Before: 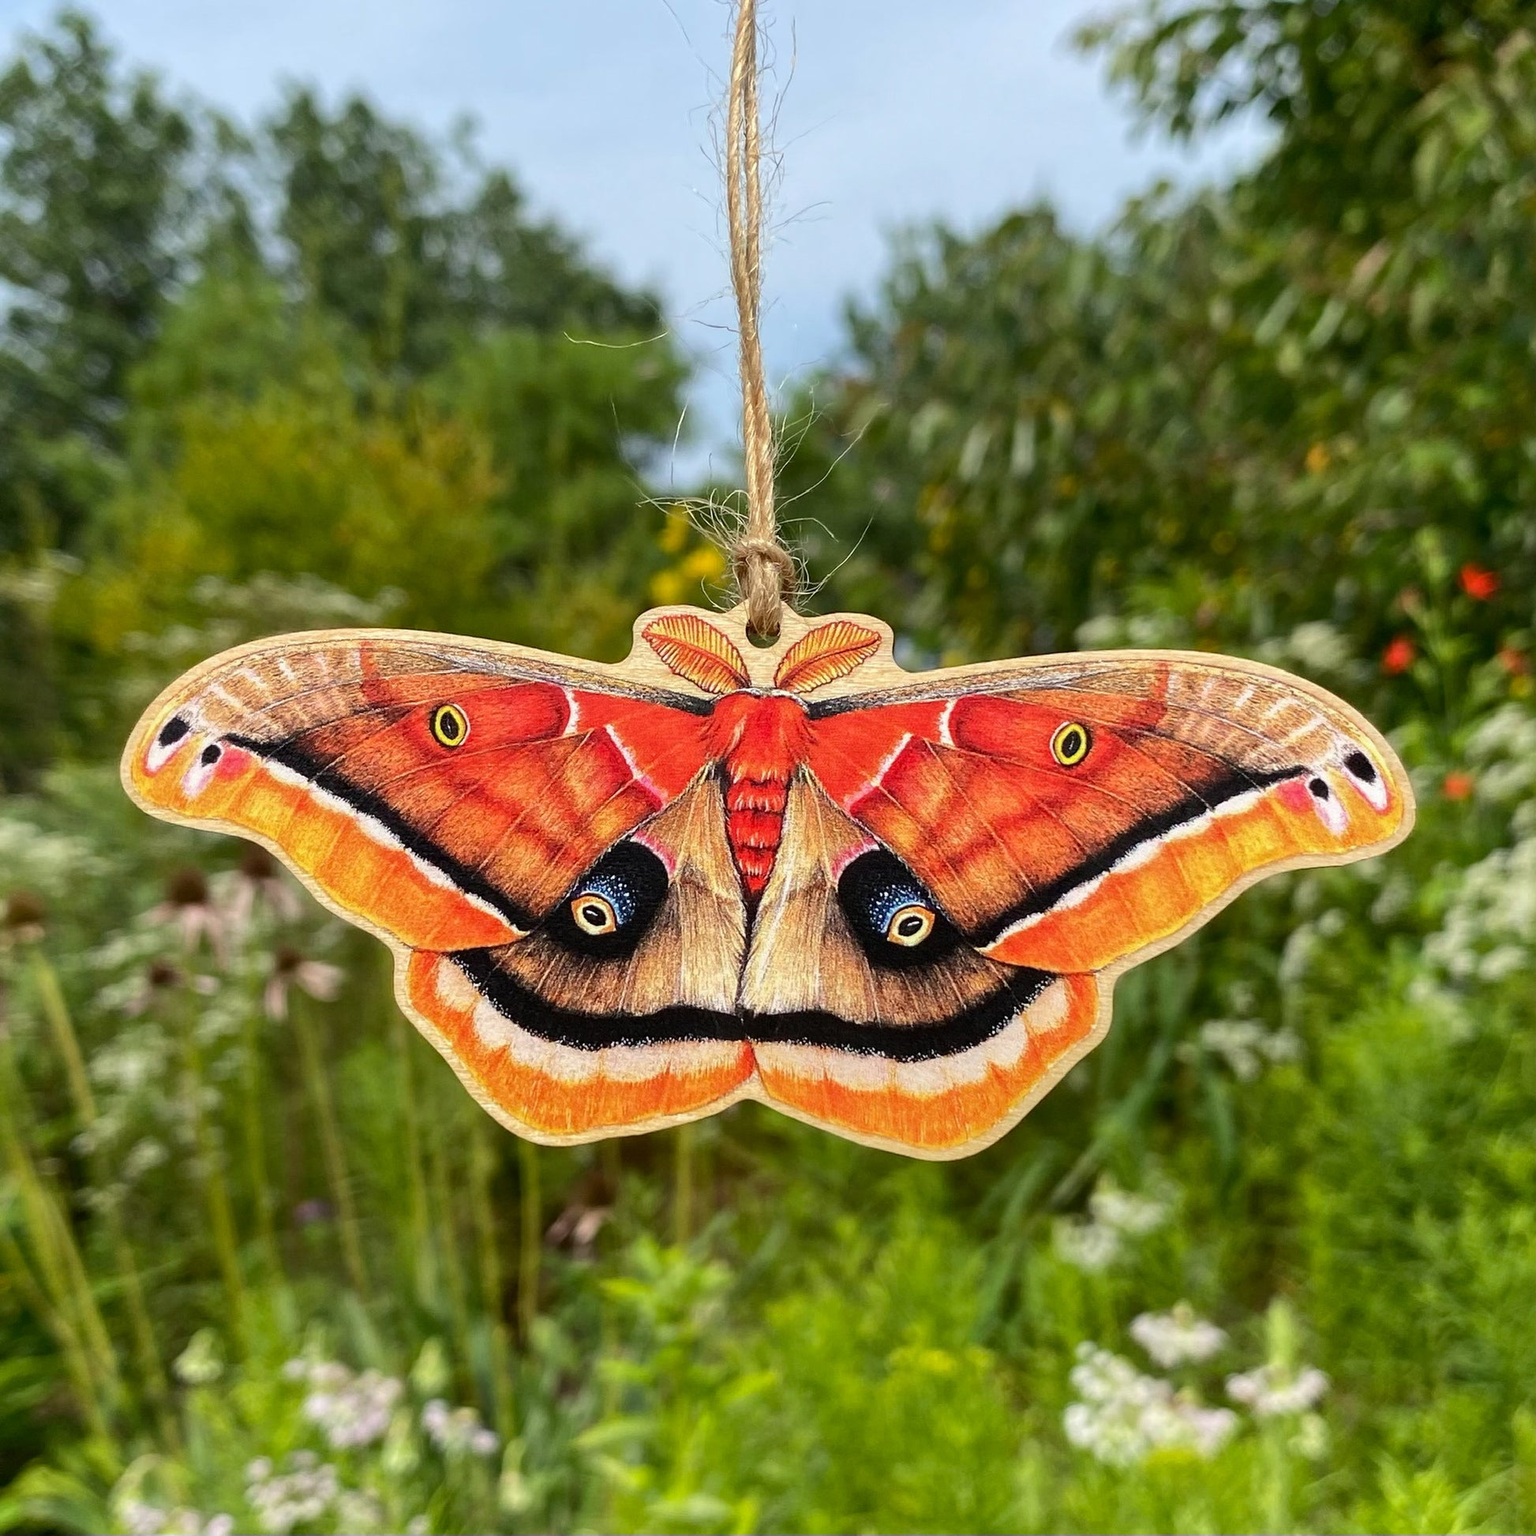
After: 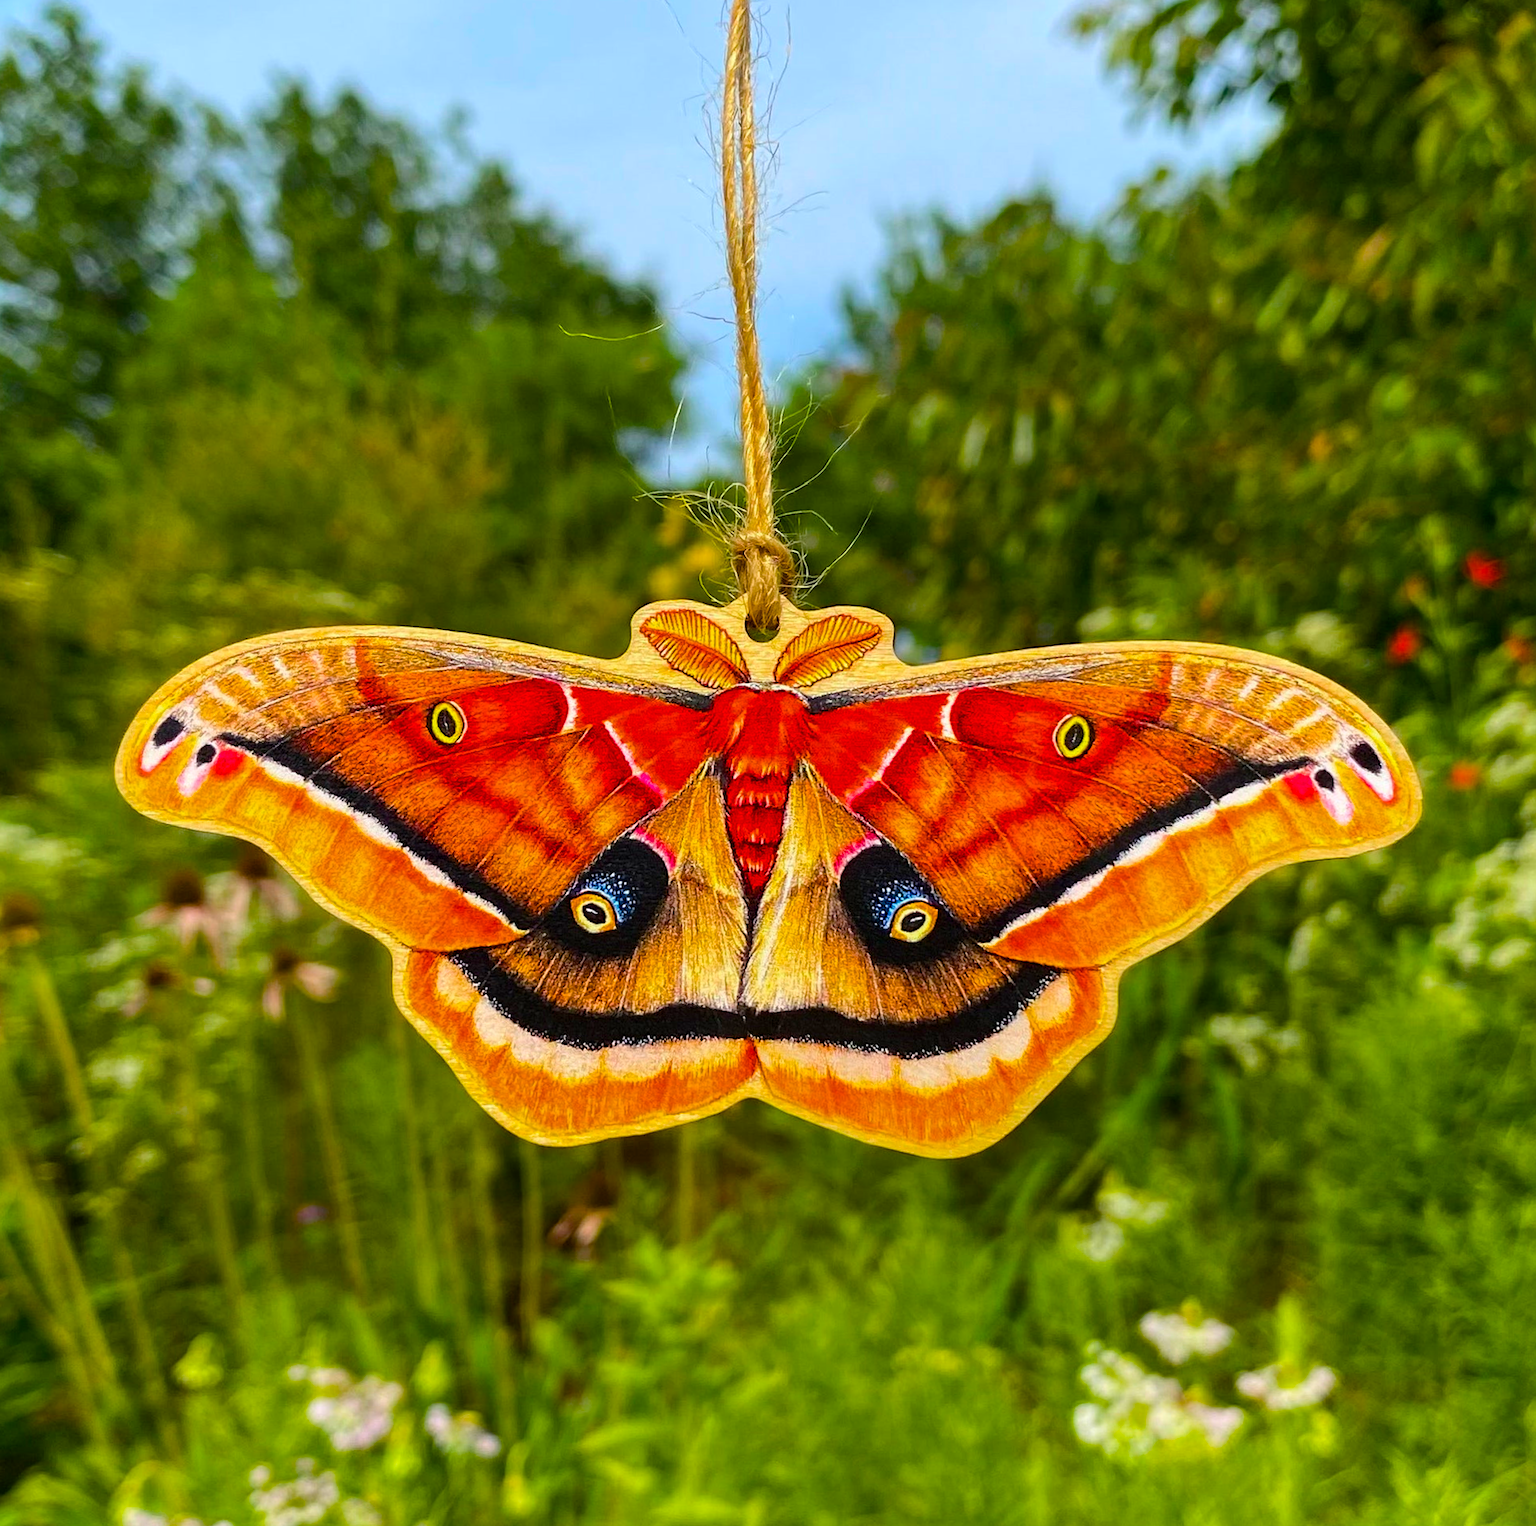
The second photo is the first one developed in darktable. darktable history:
color balance rgb: perceptual saturation grading › global saturation 100%
rotate and perspective: rotation -0.45°, automatic cropping original format, crop left 0.008, crop right 0.992, crop top 0.012, crop bottom 0.988
